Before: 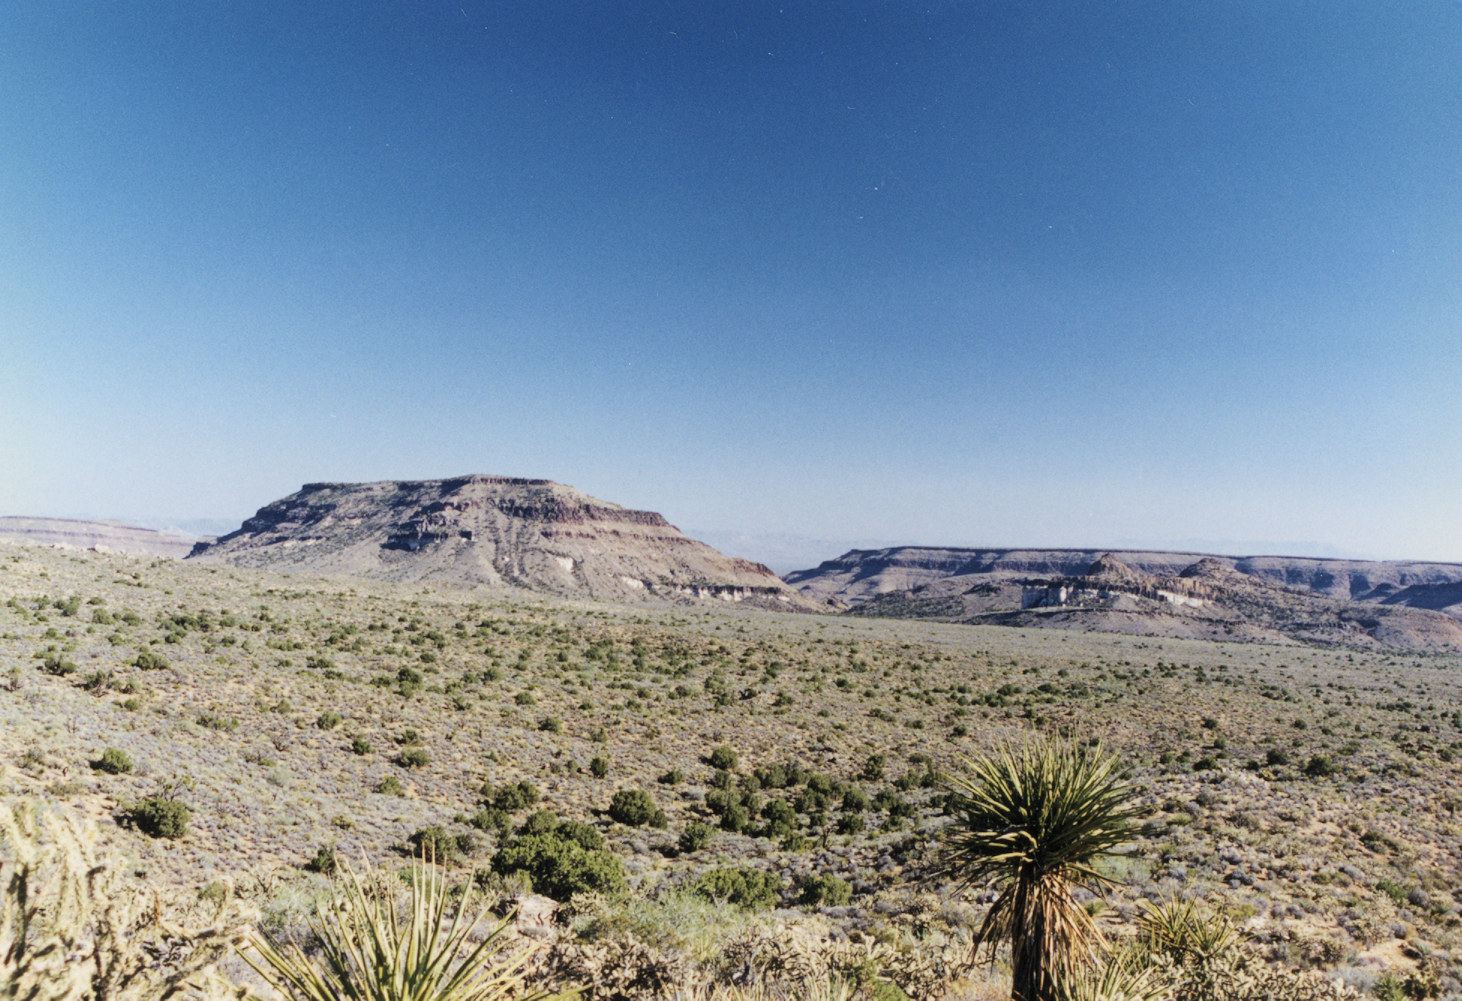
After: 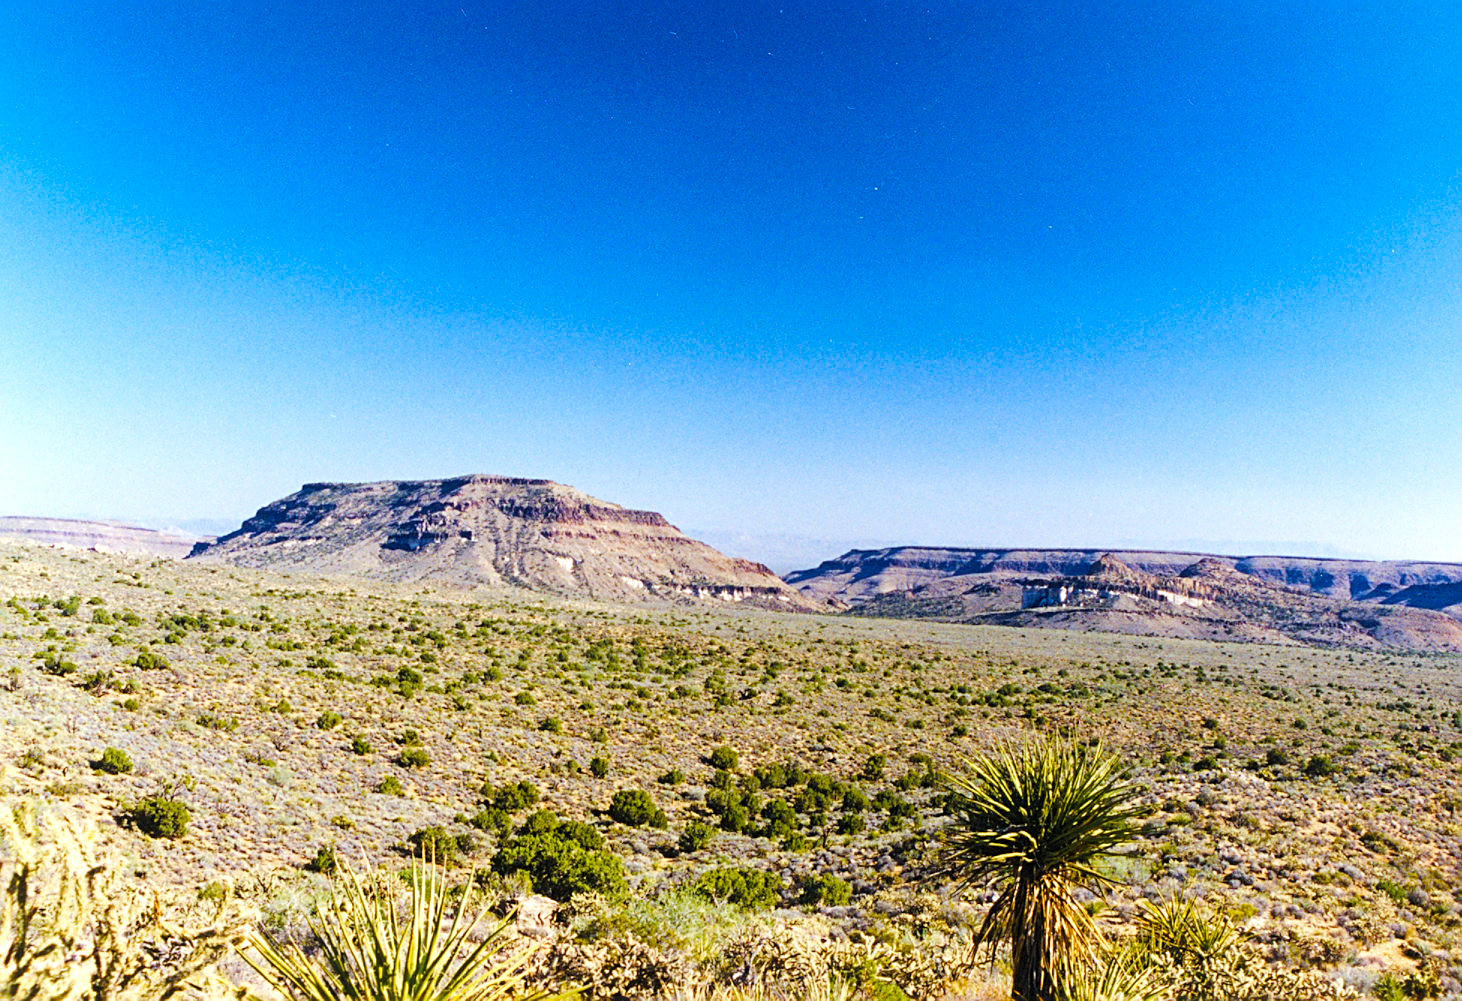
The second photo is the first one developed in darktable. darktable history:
sharpen: on, module defaults
color balance rgb: linear chroma grading › shadows 10%, linear chroma grading › highlights 10%, linear chroma grading › global chroma 15%, linear chroma grading › mid-tones 15%, perceptual saturation grading › global saturation 40%, perceptual saturation grading › highlights -25%, perceptual saturation grading › mid-tones 35%, perceptual saturation grading › shadows 35%, perceptual brilliance grading › global brilliance 11.29%, global vibrance 11.29%
